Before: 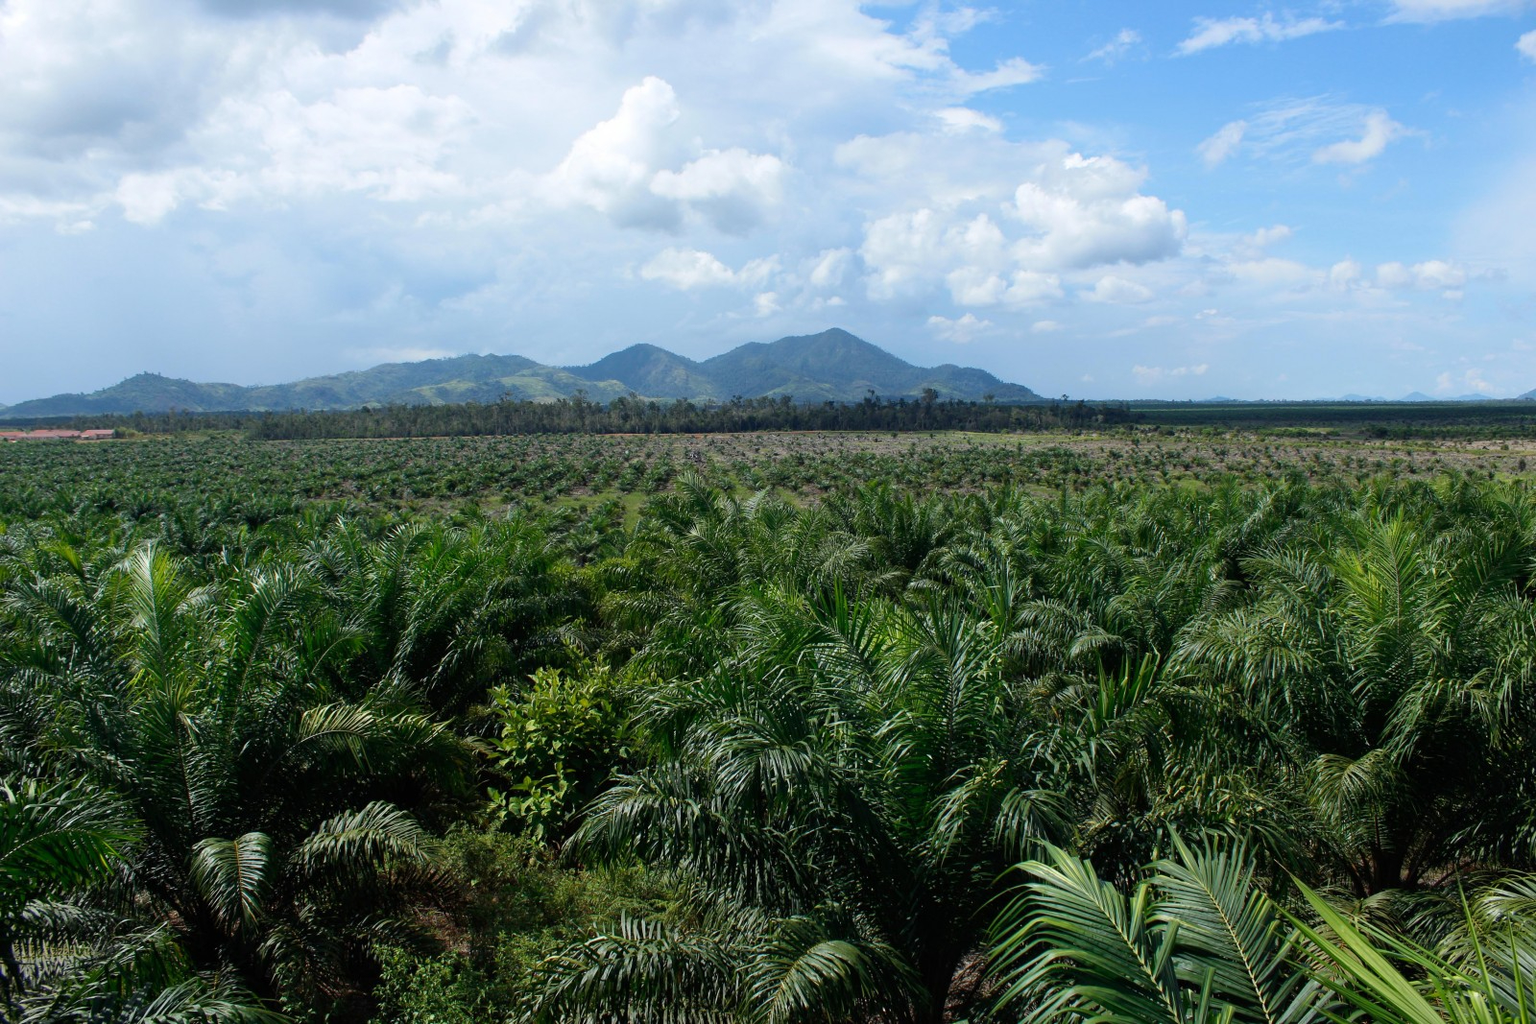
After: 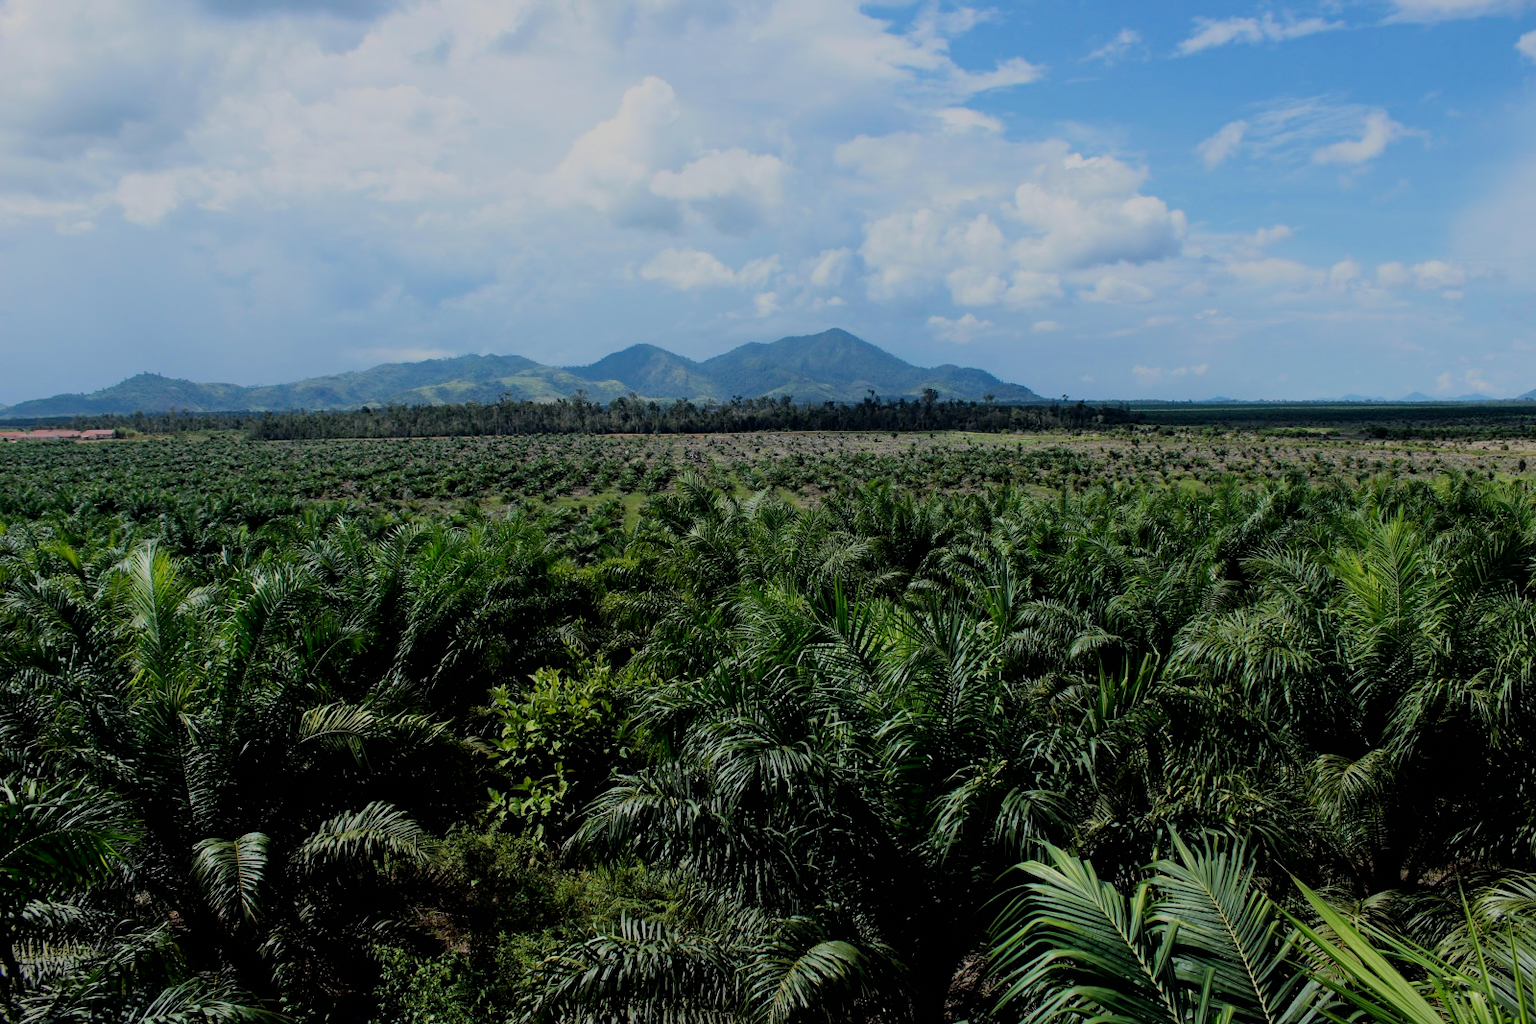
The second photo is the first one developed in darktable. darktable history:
exposure: black level correction 0.002, exposure -0.1 EV, compensate highlight preservation false
filmic rgb: black relative exposure -6.15 EV, white relative exposure 6.96 EV, hardness 2.23, color science v6 (2022)
haze removal: adaptive false
